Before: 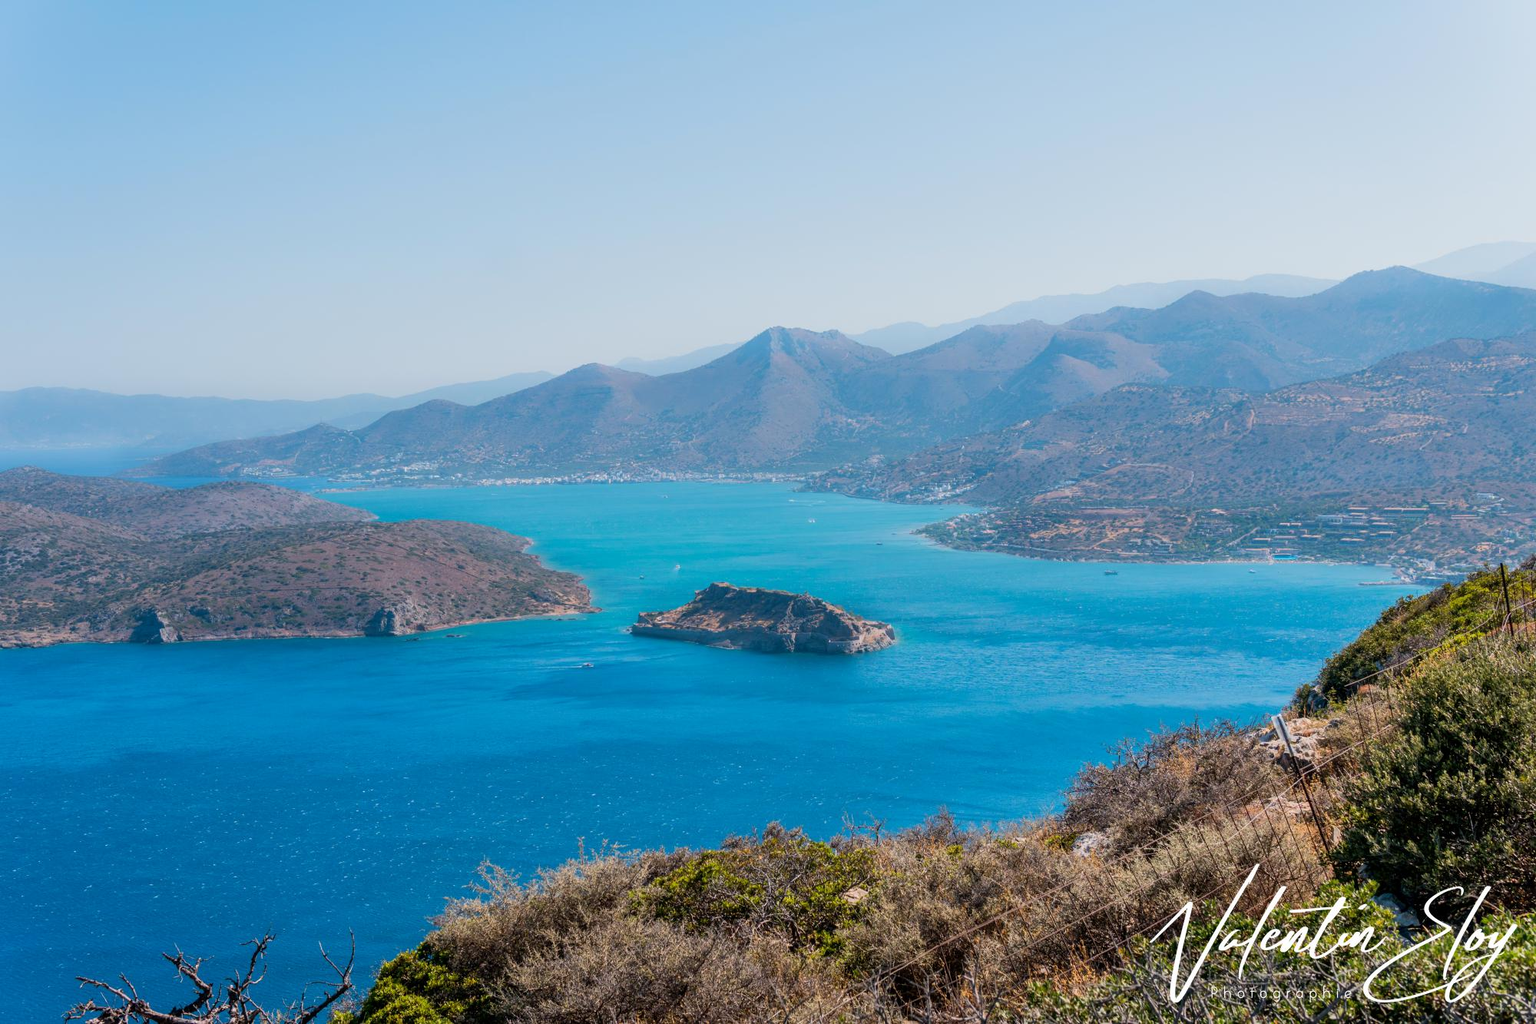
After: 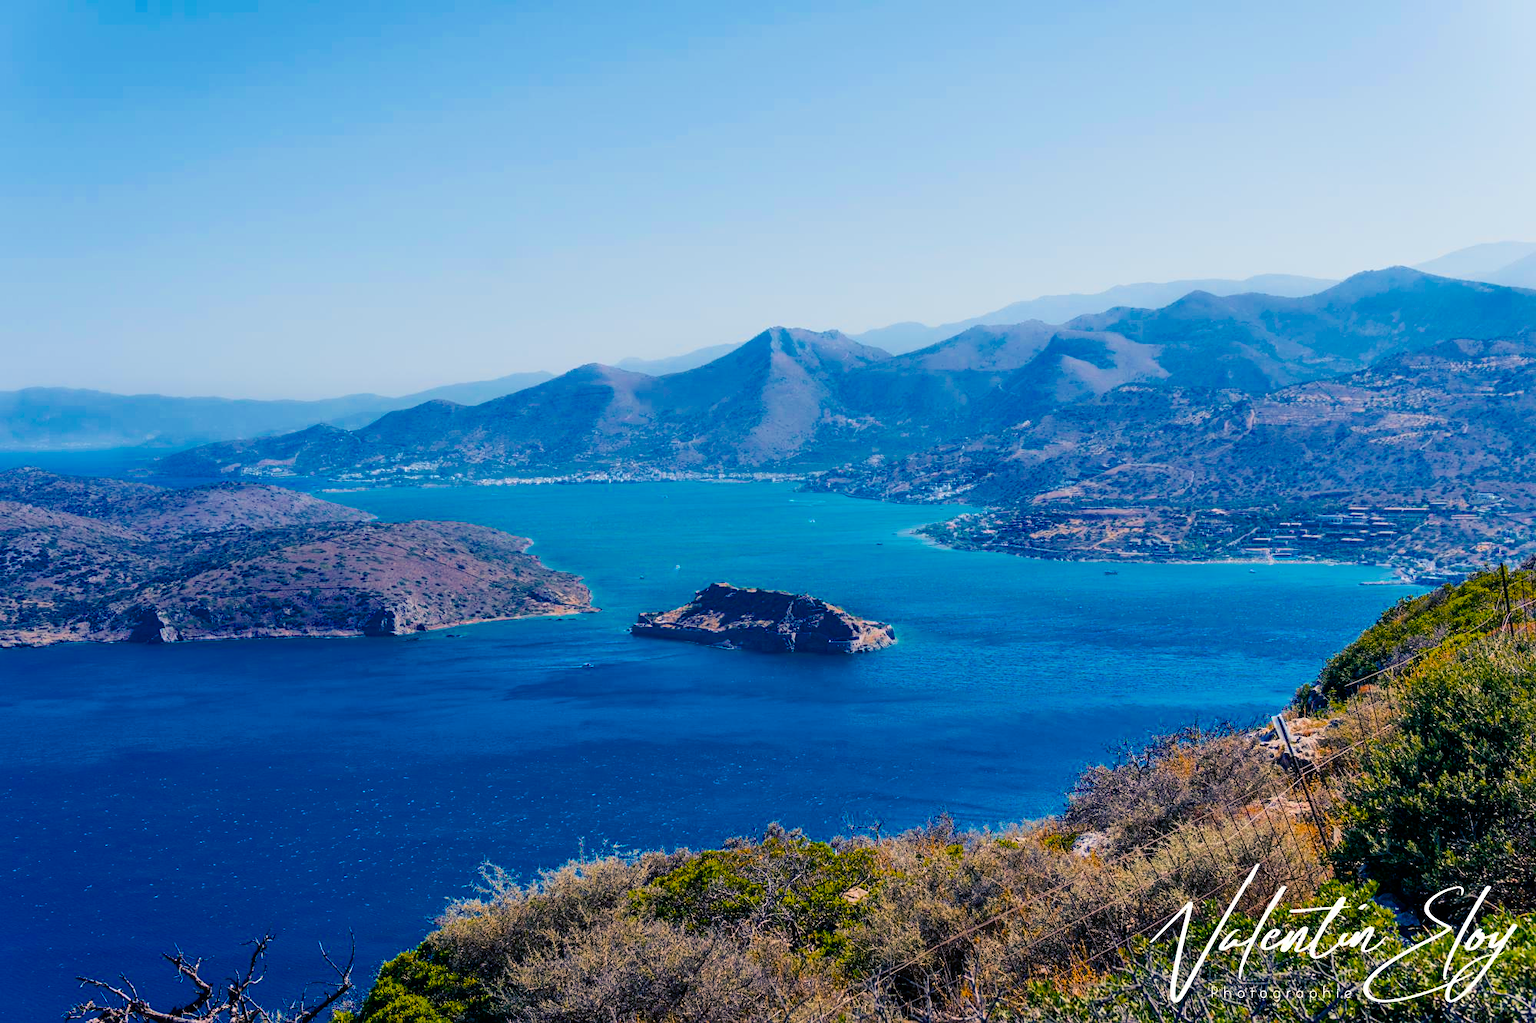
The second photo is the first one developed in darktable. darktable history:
color balance rgb: shadows lift › luminance -40.814%, shadows lift › chroma 13.779%, shadows lift › hue 258.97°, linear chroma grading › global chroma 9.945%, perceptual saturation grading › global saturation 29.887%, perceptual brilliance grading › mid-tones 10.244%, perceptual brilliance grading › shadows 14.55%, global vibrance 15.871%, saturation formula JzAzBz (2021)
sharpen: amount 0.201
